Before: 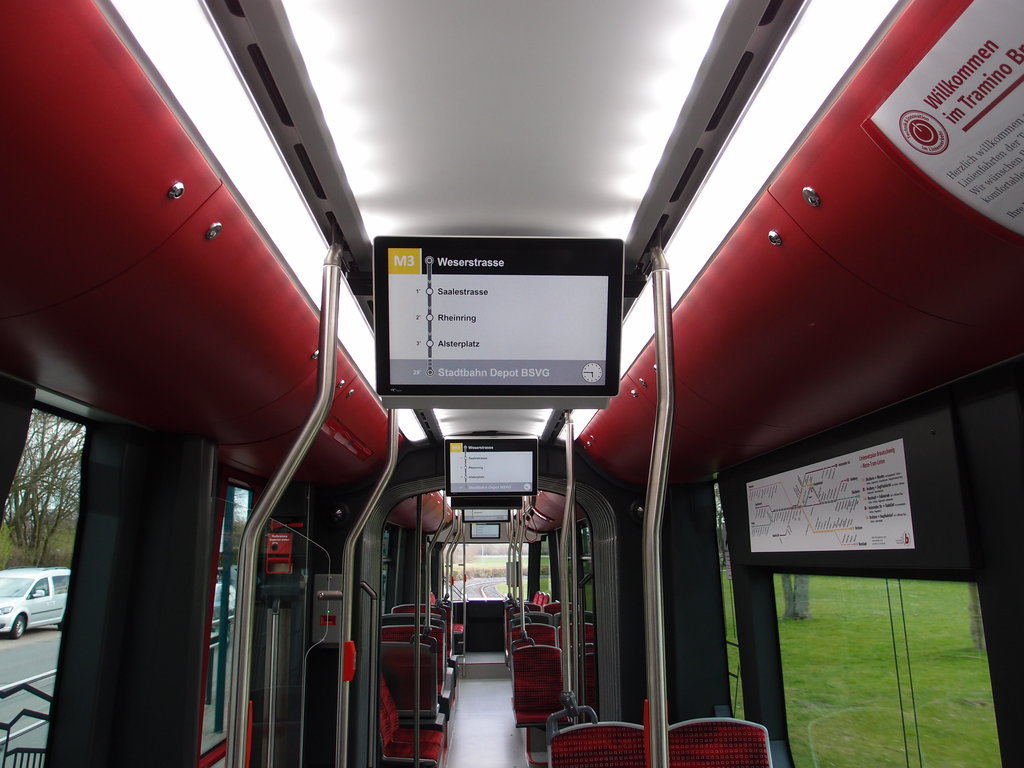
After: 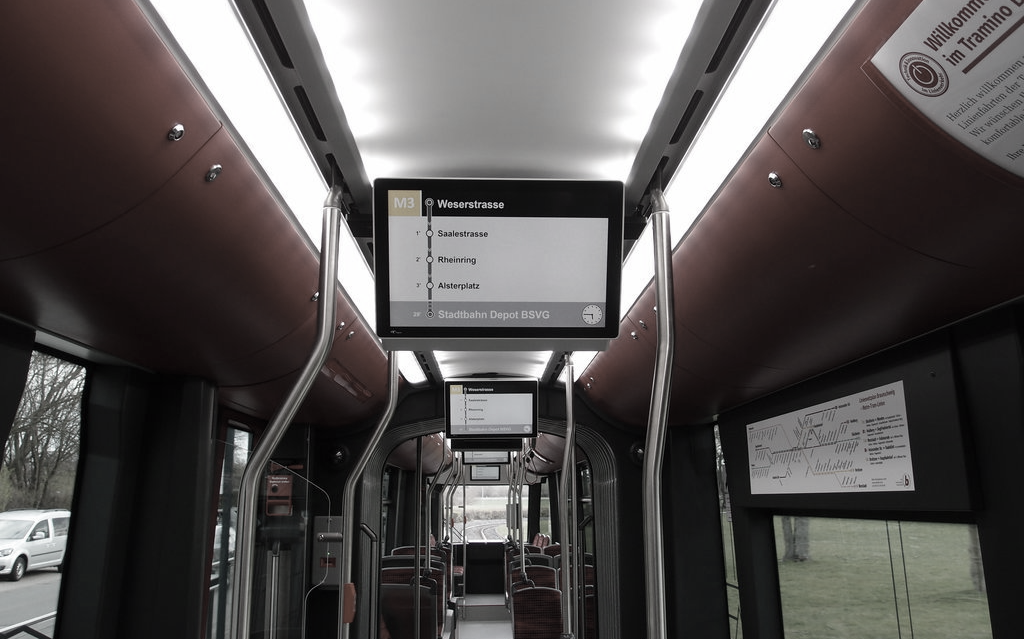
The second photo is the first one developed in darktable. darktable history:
crop: top 7.625%, bottom 8.027%
contrast brightness saturation: saturation 0.13
color correction: saturation 0.2
